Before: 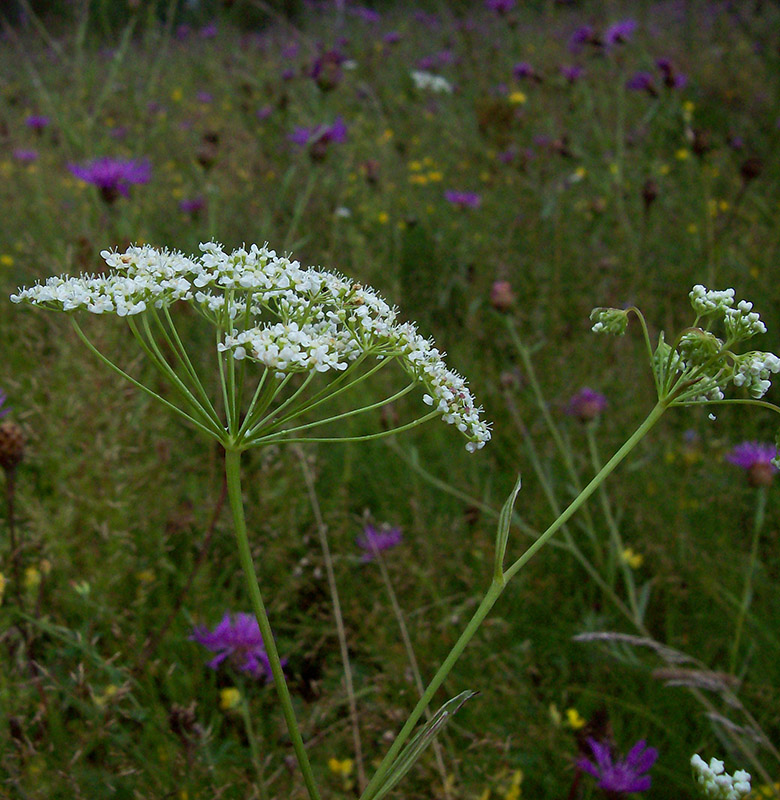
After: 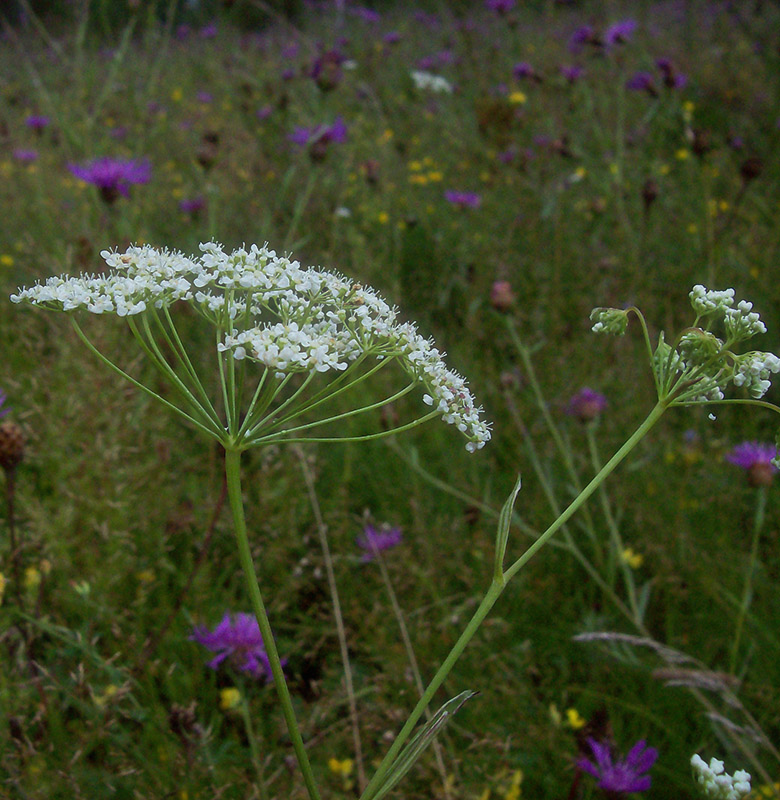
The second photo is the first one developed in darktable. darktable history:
haze removal: strength -0.09, compatibility mode true, adaptive false
tone equalizer: on, module defaults
